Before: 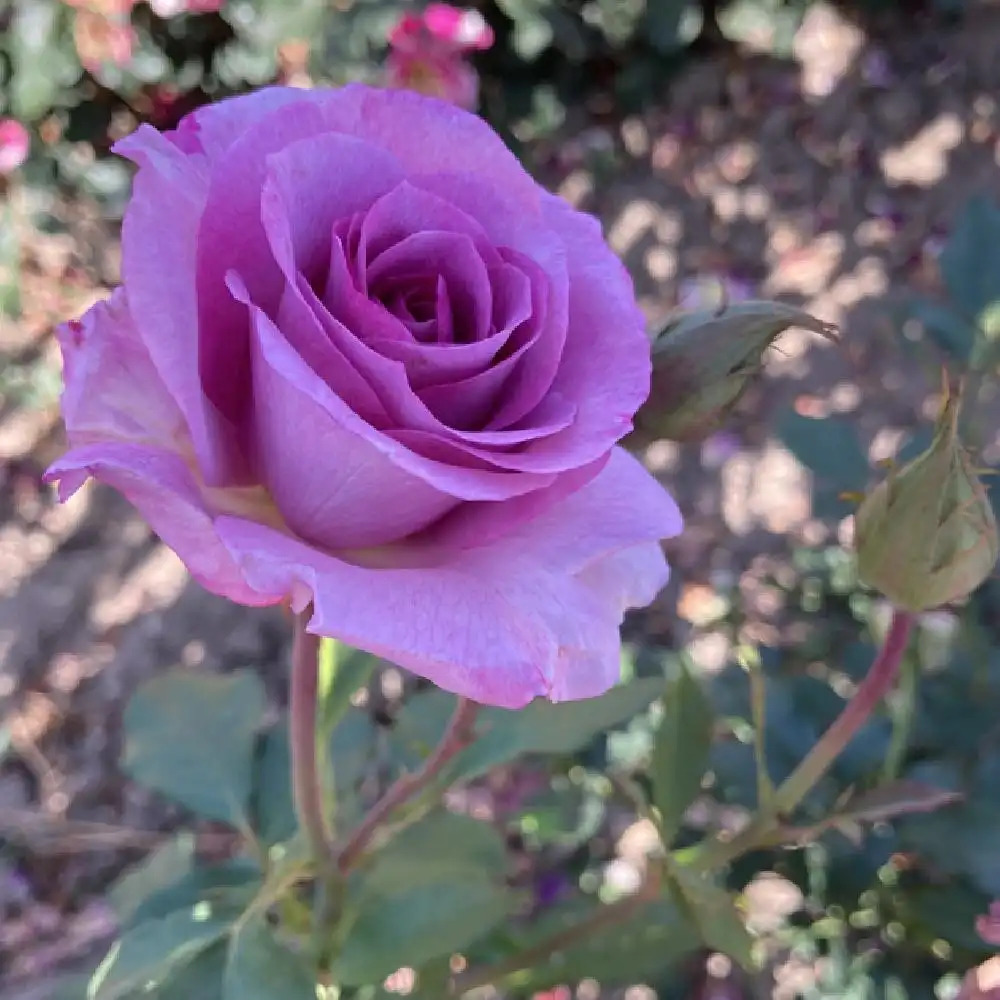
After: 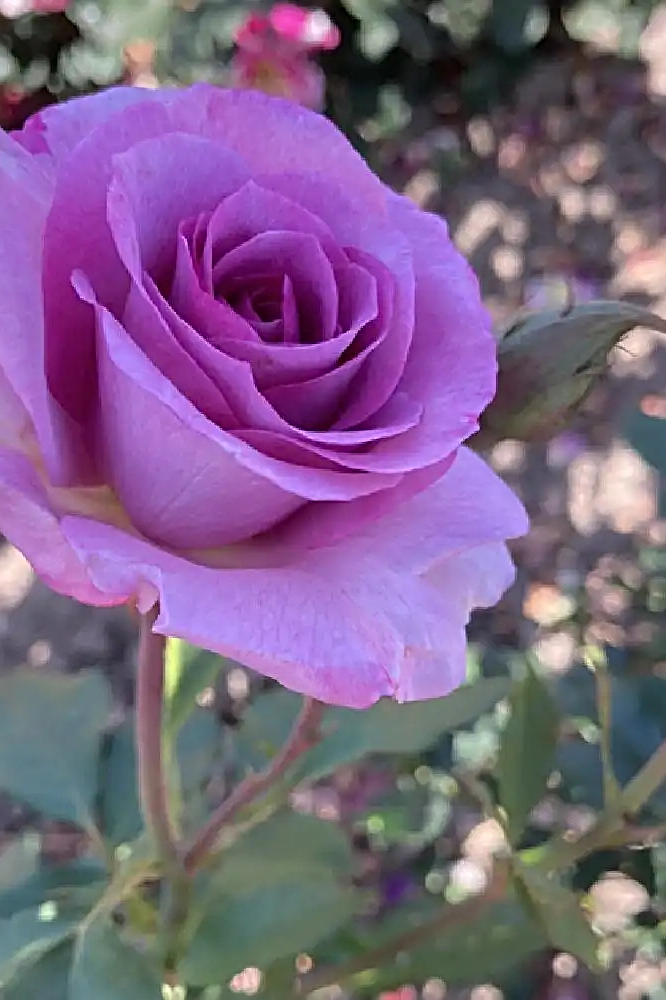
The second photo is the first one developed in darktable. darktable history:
crop: left 15.419%, right 17.914%
white balance: red 1, blue 1
sharpen: radius 3.119
